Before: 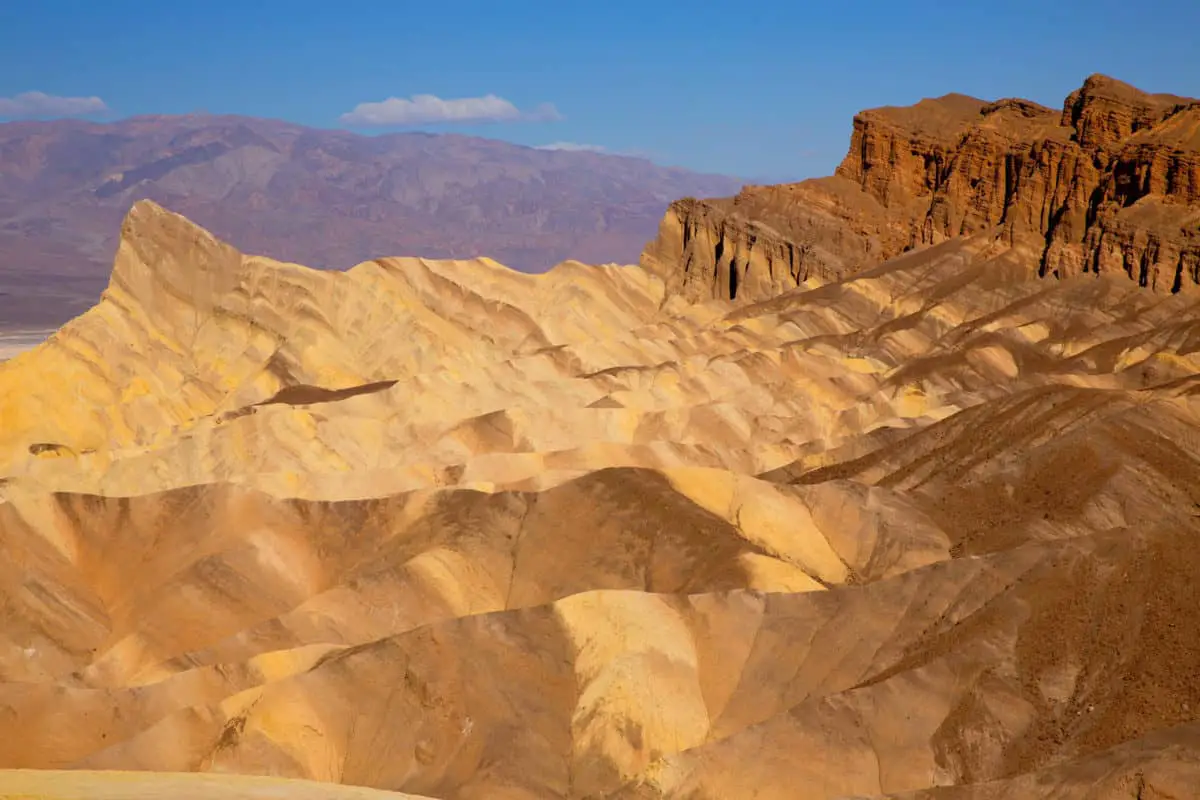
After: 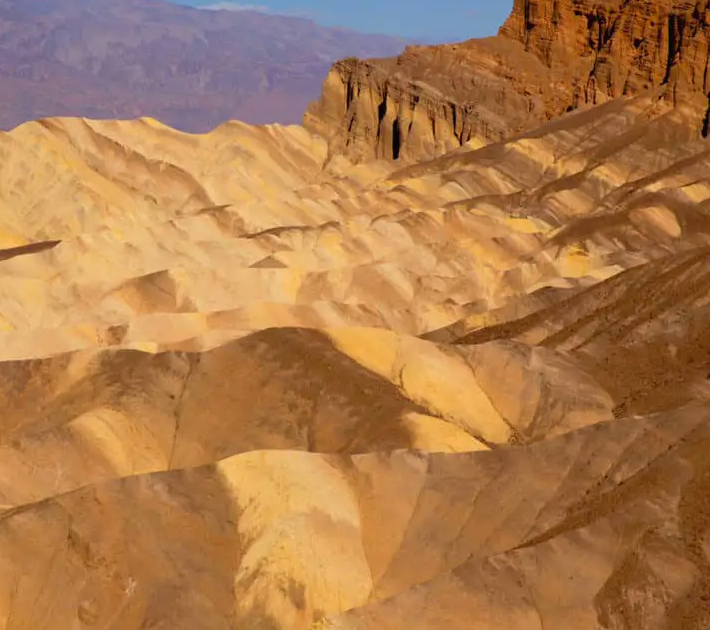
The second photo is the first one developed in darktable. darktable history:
contrast brightness saturation: contrast -0.02, brightness -0.014, saturation 0.031
crop and rotate: left 28.117%, top 17.533%, right 12.684%, bottom 3.632%
